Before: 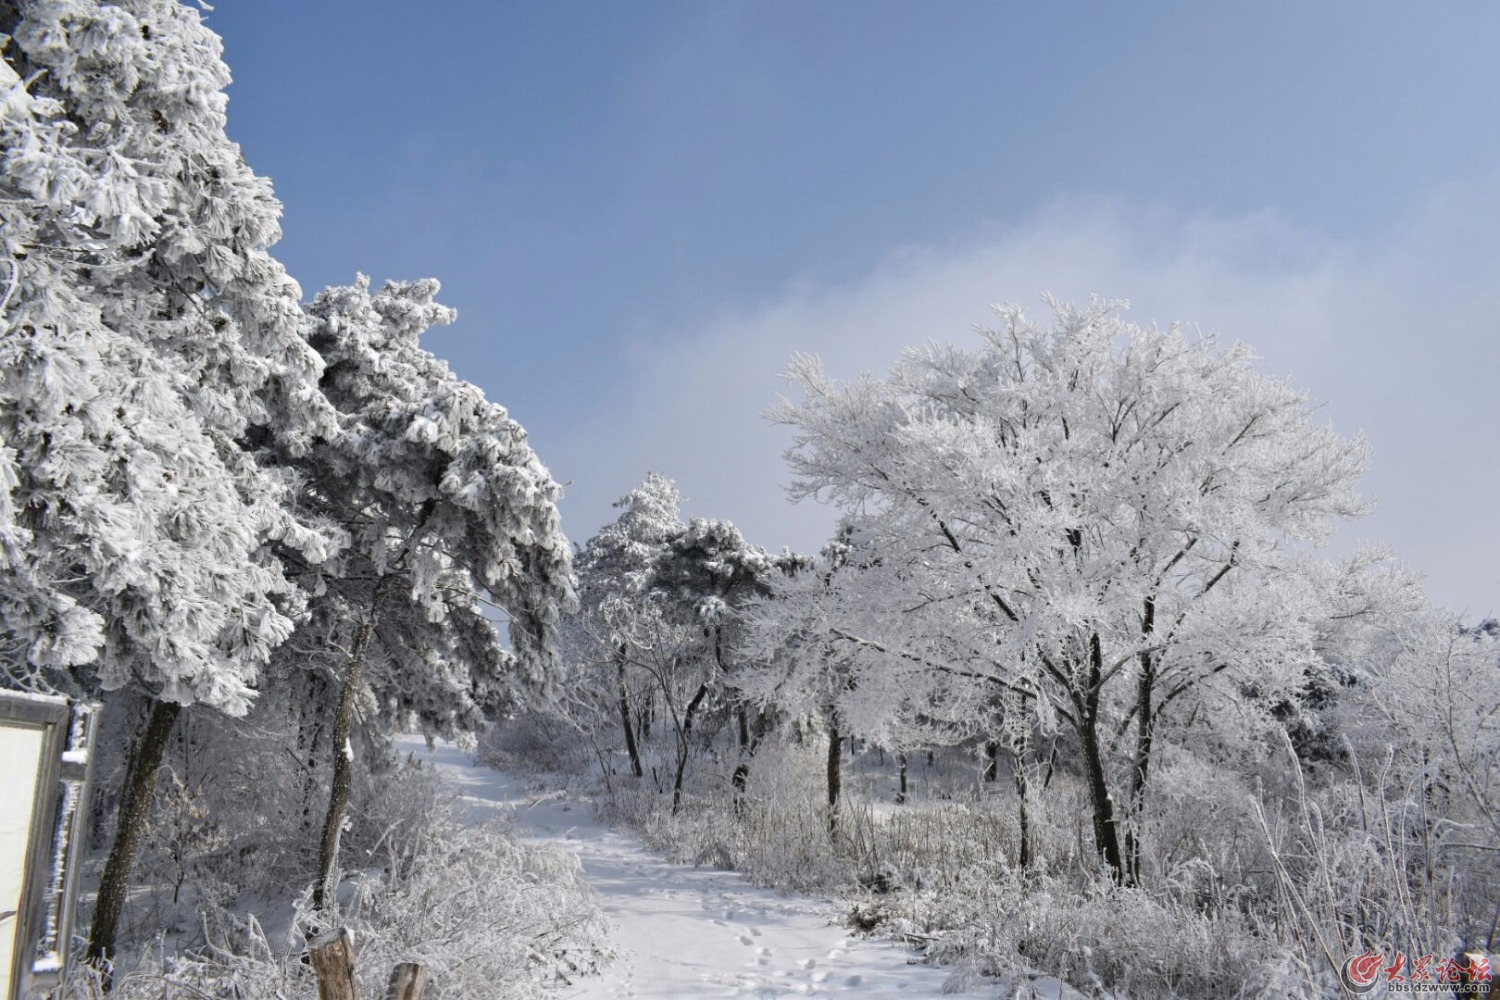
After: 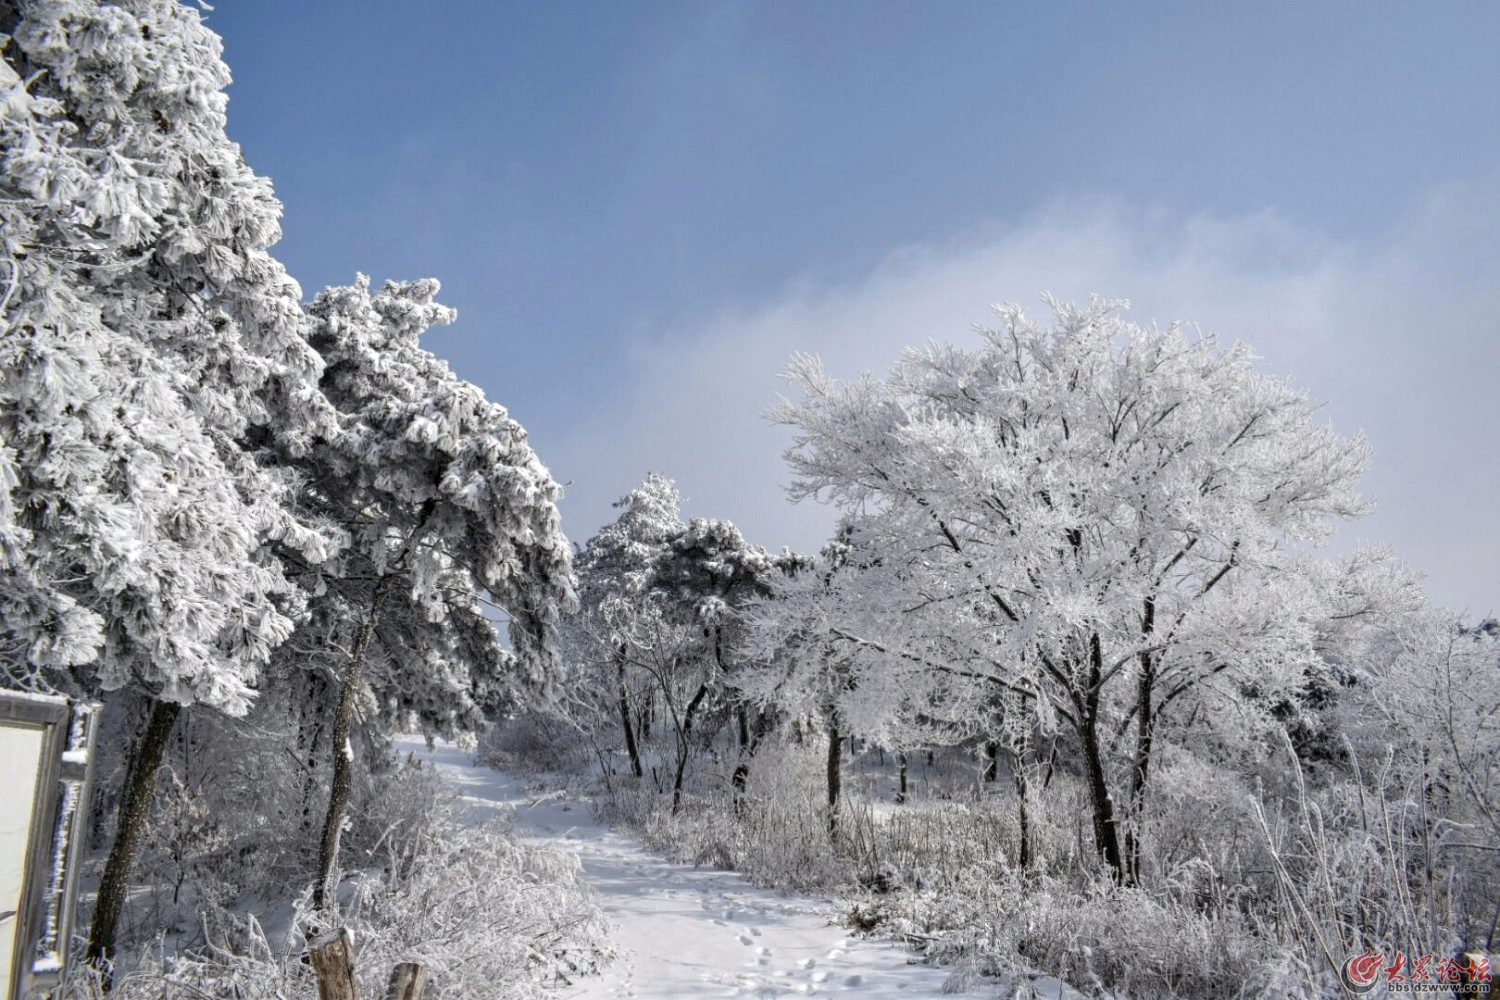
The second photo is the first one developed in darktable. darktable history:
local contrast: detail 130%
vignetting: brightness -0.233, saturation 0.141
